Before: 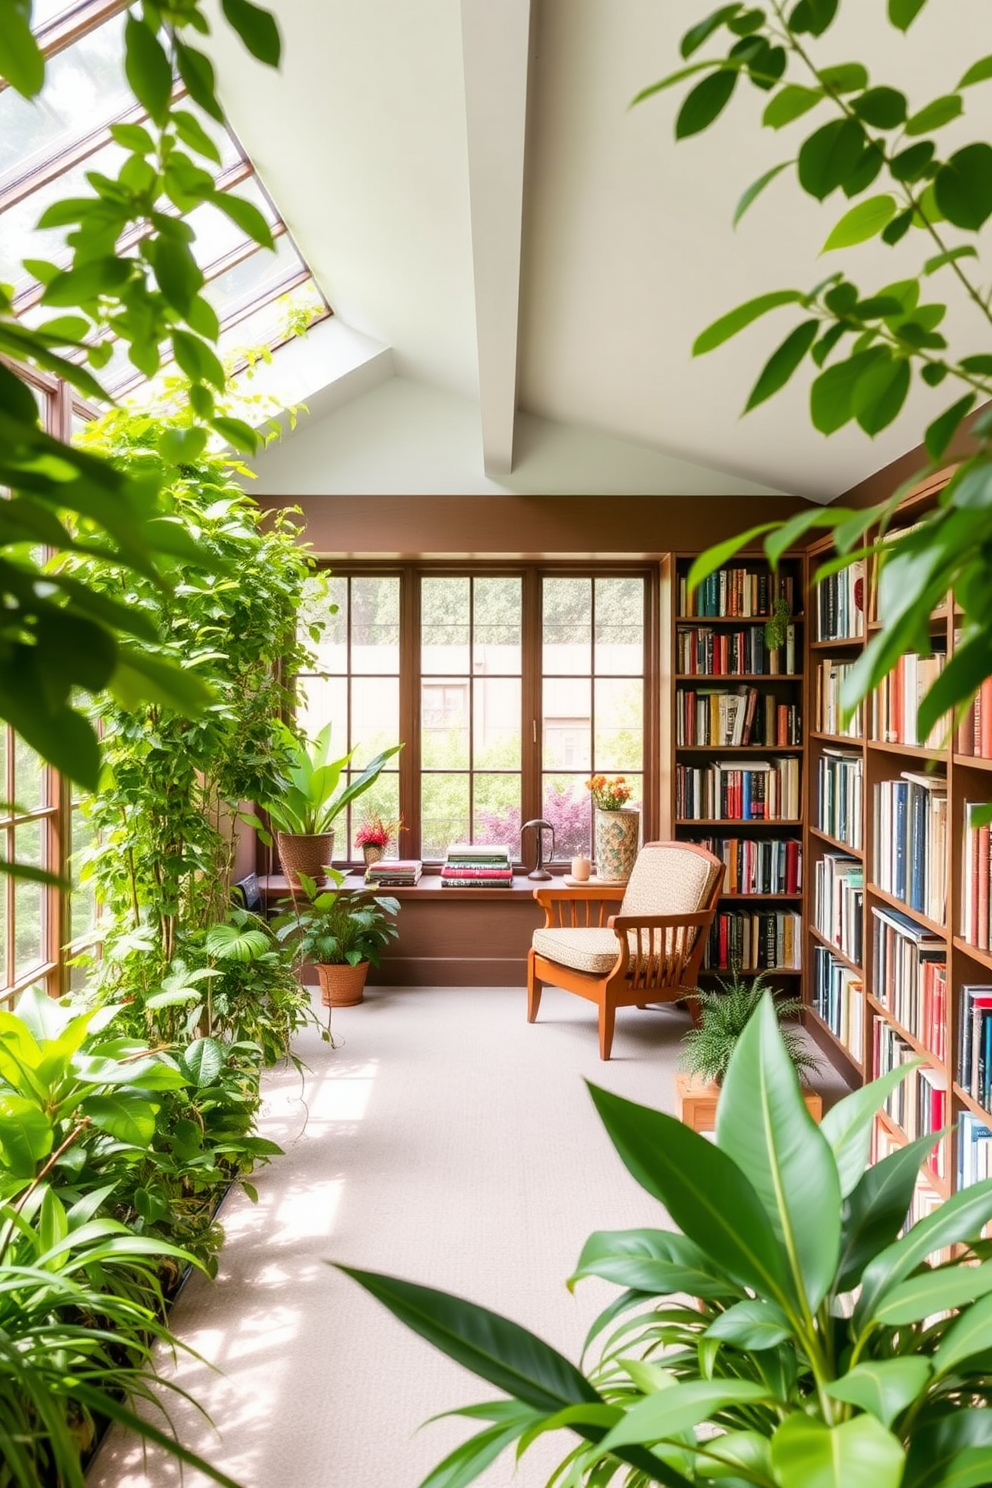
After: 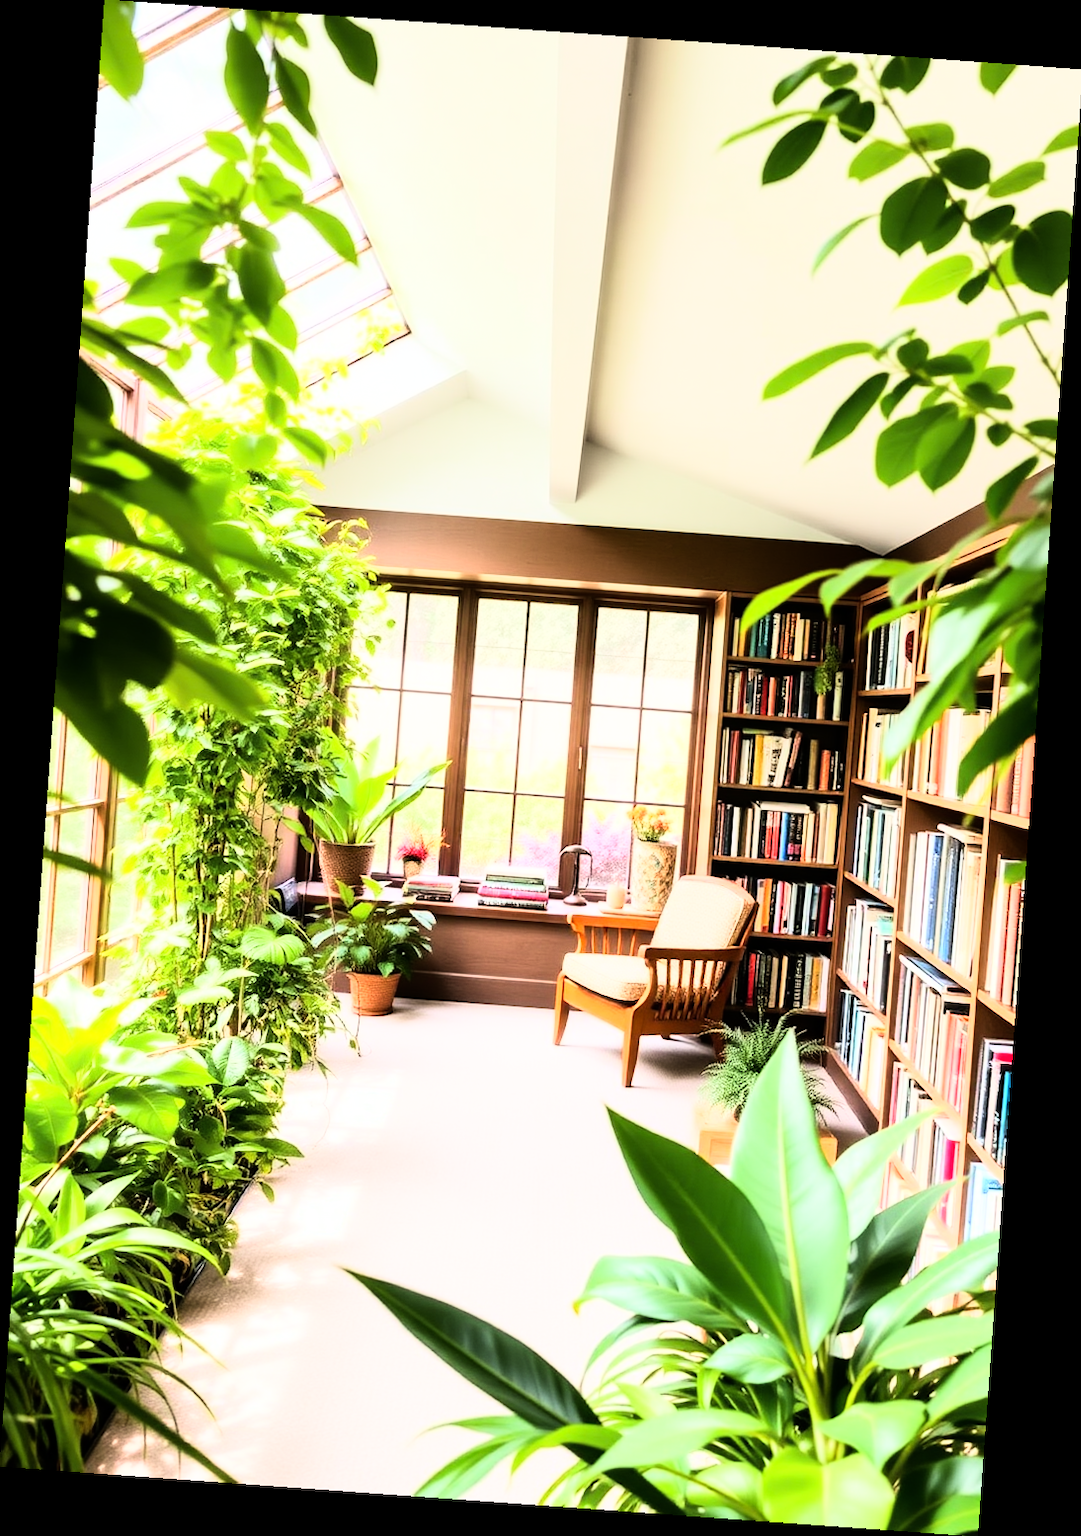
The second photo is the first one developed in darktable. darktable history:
rgb curve: curves: ch0 [(0, 0) (0.21, 0.15) (0.24, 0.21) (0.5, 0.75) (0.75, 0.96) (0.89, 0.99) (1, 1)]; ch1 [(0, 0.02) (0.21, 0.13) (0.25, 0.2) (0.5, 0.67) (0.75, 0.9) (0.89, 0.97) (1, 1)]; ch2 [(0, 0.02) (0.21, 0.13) (0.25, 0.2) (0.5, 0.67) (0.75, 0.9) (0.89, 0.97) (1, 1)], compensate middle gray true
rotate and perspective: rotation 4.1°, automatic cropping off
